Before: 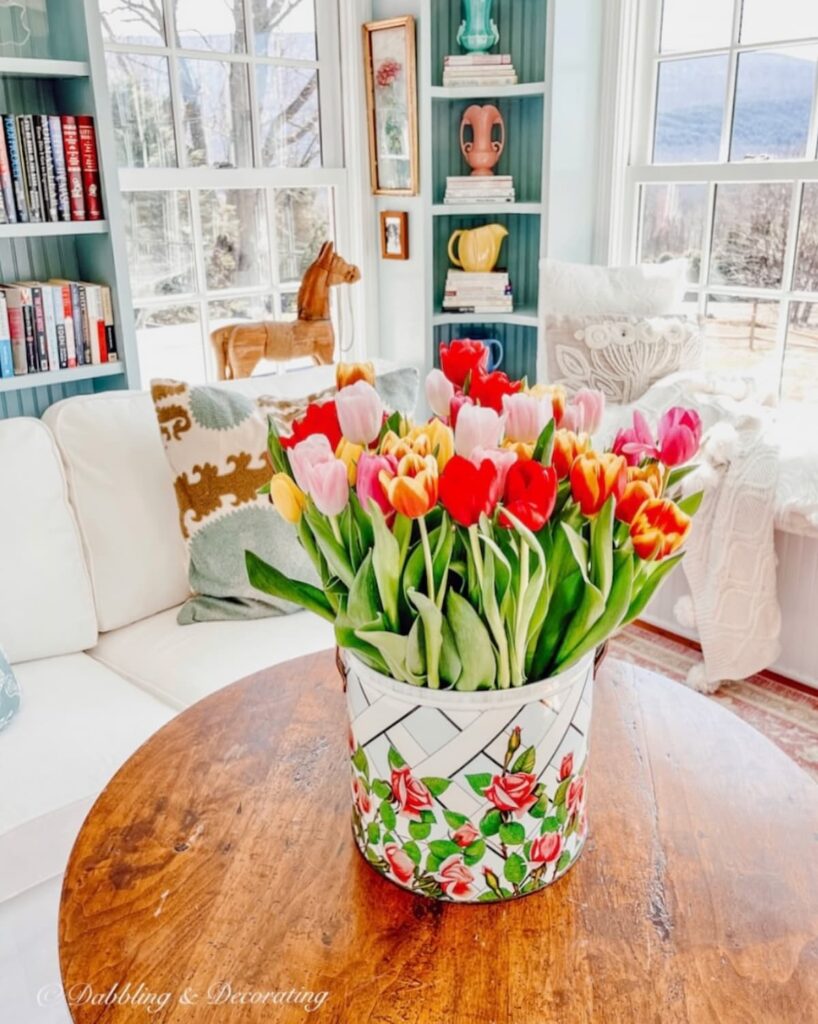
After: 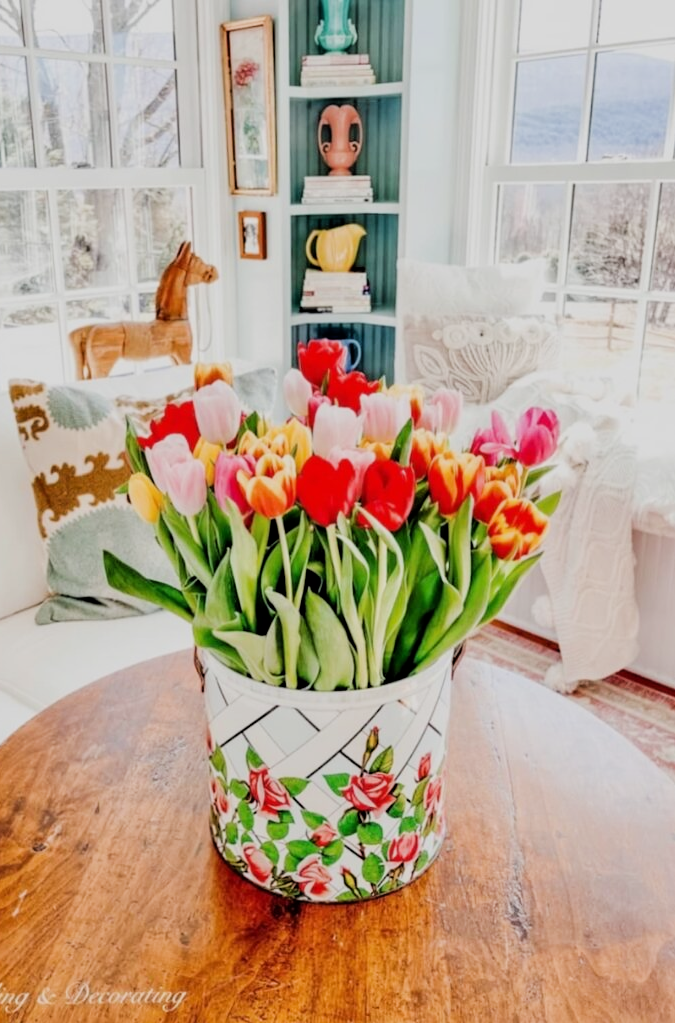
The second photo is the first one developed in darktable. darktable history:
crop: left 17.394%, bottom 0.032%
filmic rgb: black relative exposure -5.08 EV, white relative exposure 4 EV, threshold 2.94 EV, hardness 2.9, contrast 1.188, highlights saturation mix -30.34%, enable highlight reconstruction true
